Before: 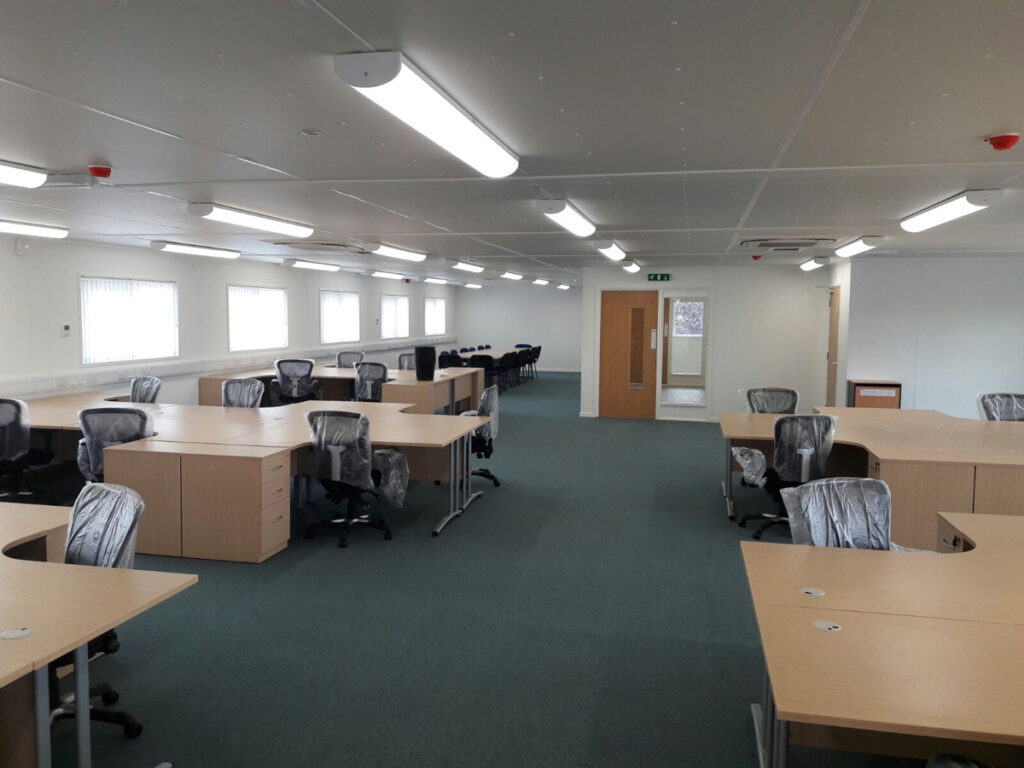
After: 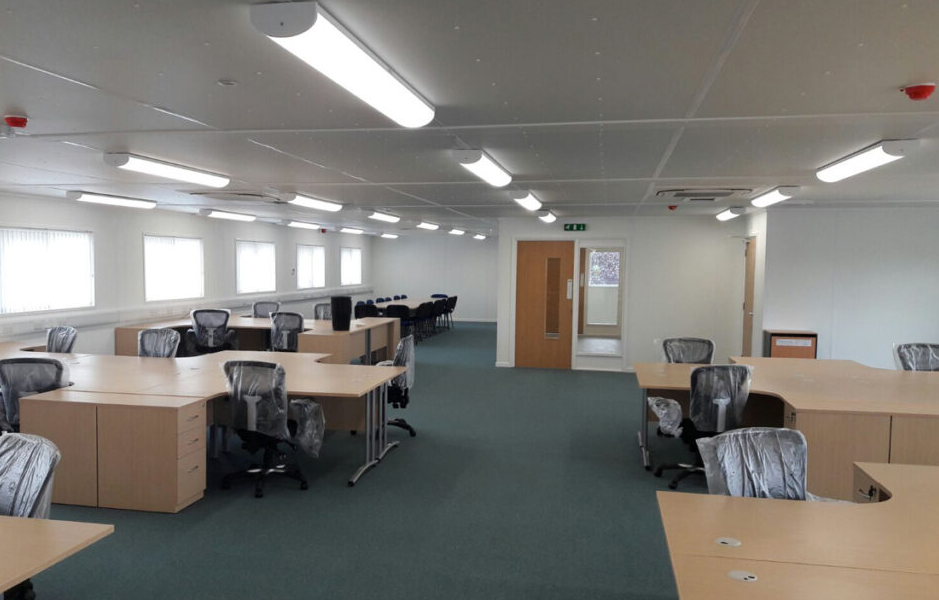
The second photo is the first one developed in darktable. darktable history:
crop: left 8.277%, top 6.538%, bottom 15.239%
